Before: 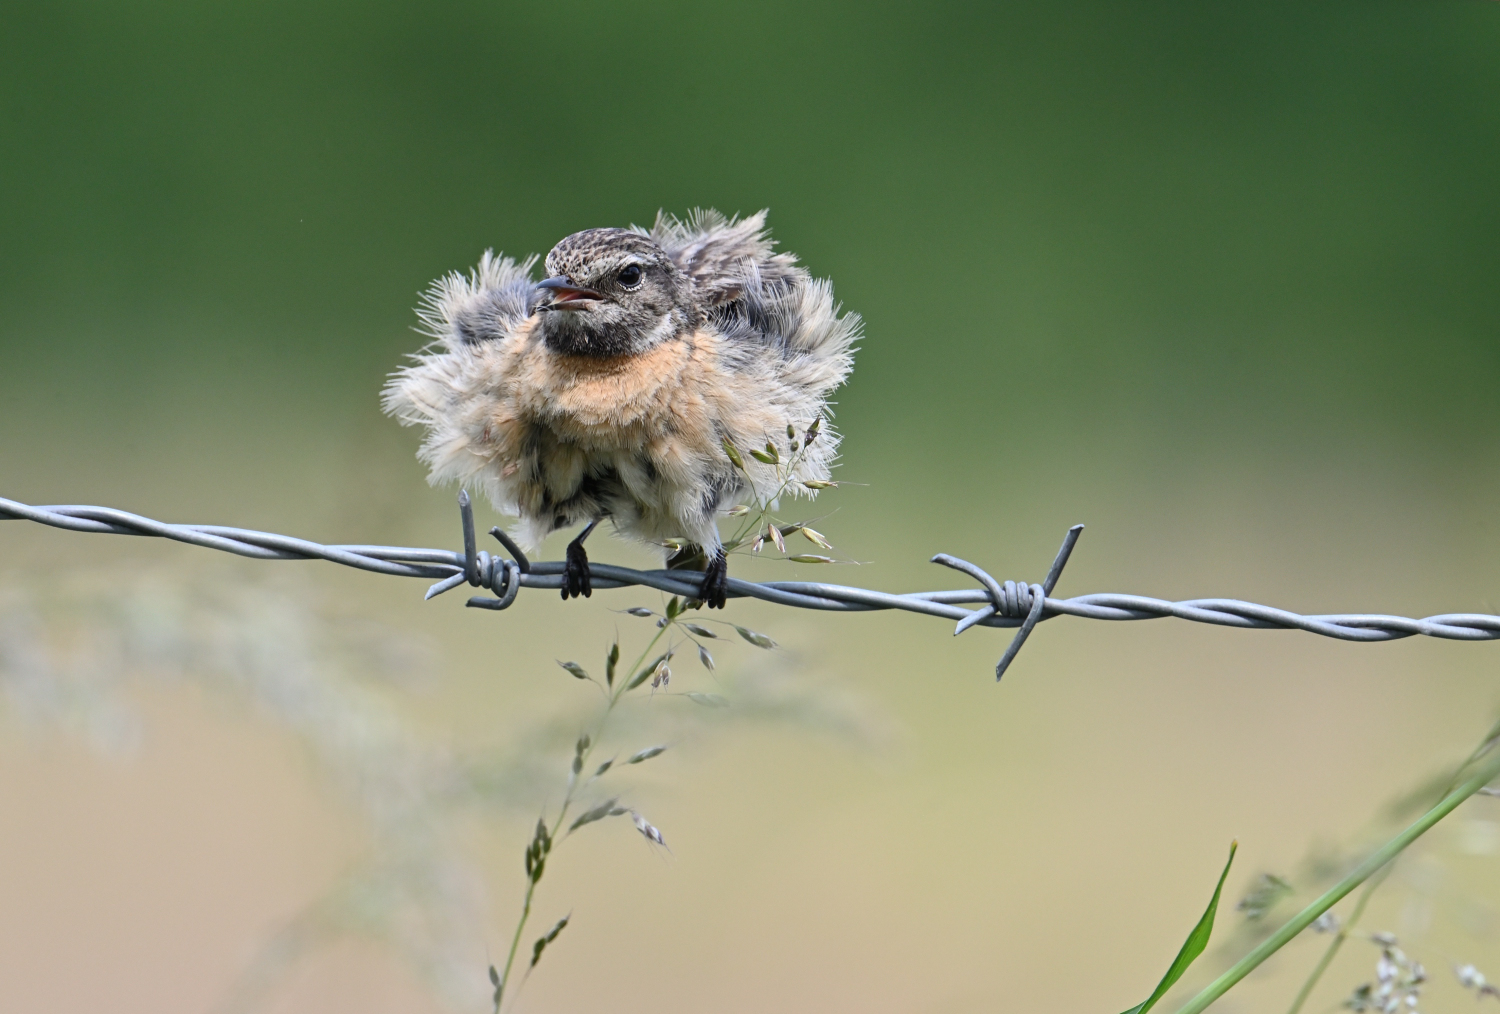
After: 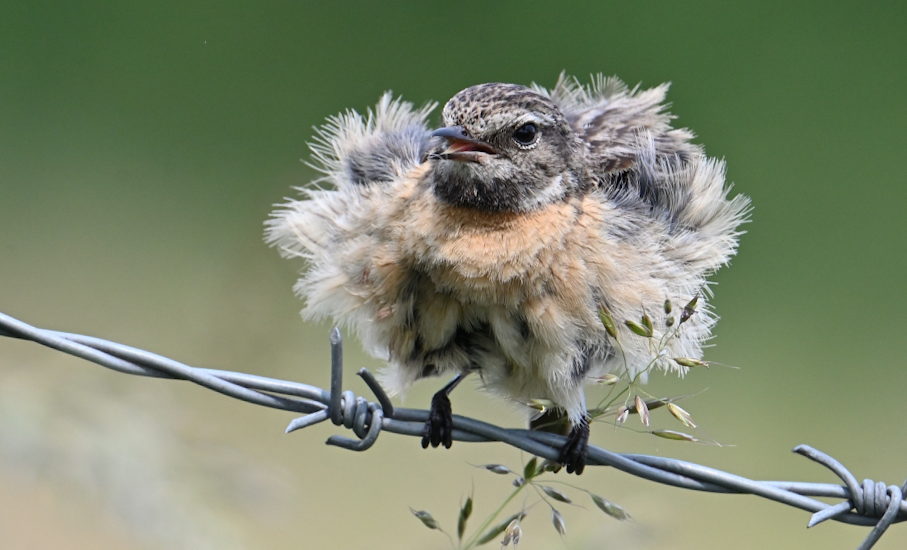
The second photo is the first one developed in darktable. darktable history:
crop and rotate: angle -6.44°, left 2.205%, top 6.99%, right 27.662%, bottom 30.031%
